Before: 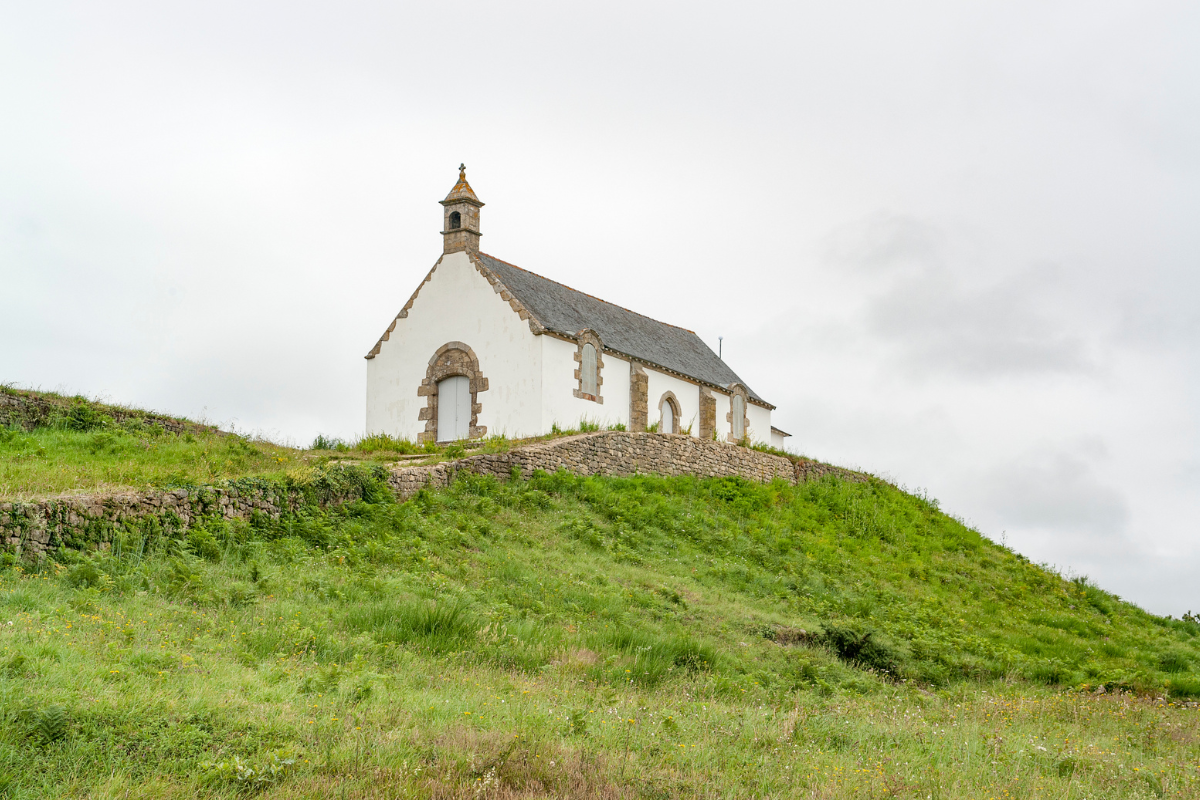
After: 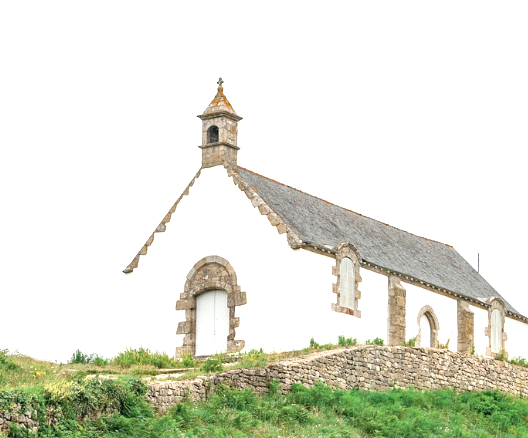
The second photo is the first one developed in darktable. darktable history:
exposure: exposure 0.921 EV, compensate highlight preservation false
color zones: curves: ch0 [(0, 0.5) (0.125, 0.4) (0.25, 0.5) (0.375, 0.4) (0.5, 0.4) (0.625, 0.6) (0.75, 0.6) (0.875, 0.5)]; ch1 [(0, 0.35) (0.125, 0.45) (0.25, 0.35) (0.375, 0.35) (0.5, 0.35) (0.625, 0.35) (0.75, 0.45) (0.875, 0.35)]; ch2 [(0, 0.6) (0.125, 0.5) (0.25, 0.5) (0.375, 0.6) (0.5, 0.6) (0.625, 0.5) (0.75, 0.5) (0.875, 0.5)]
crop: left 20.248%, top 10.86%, right 35.675%, bottom 34.321%
